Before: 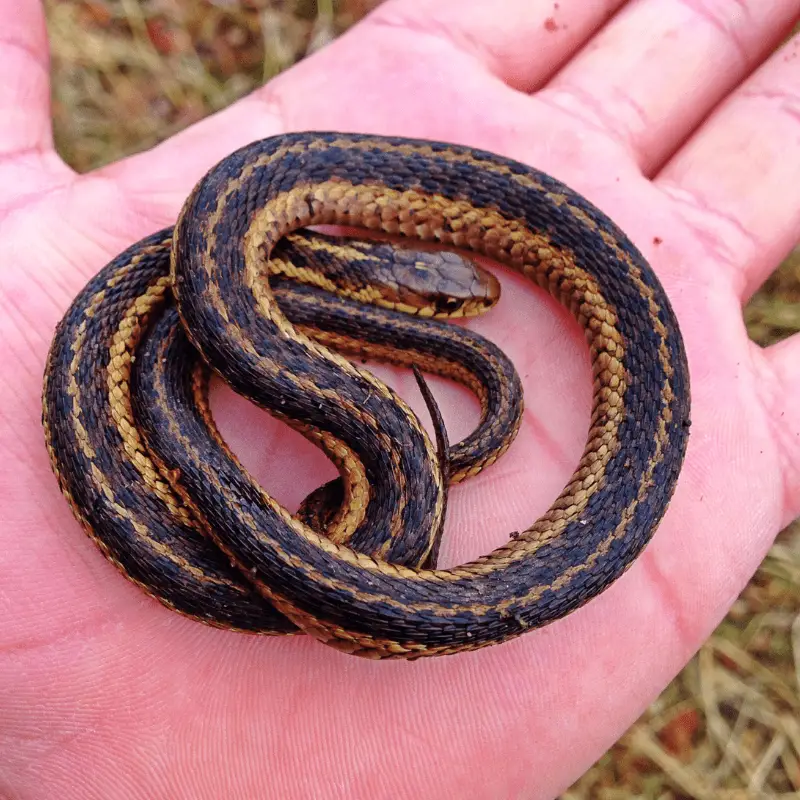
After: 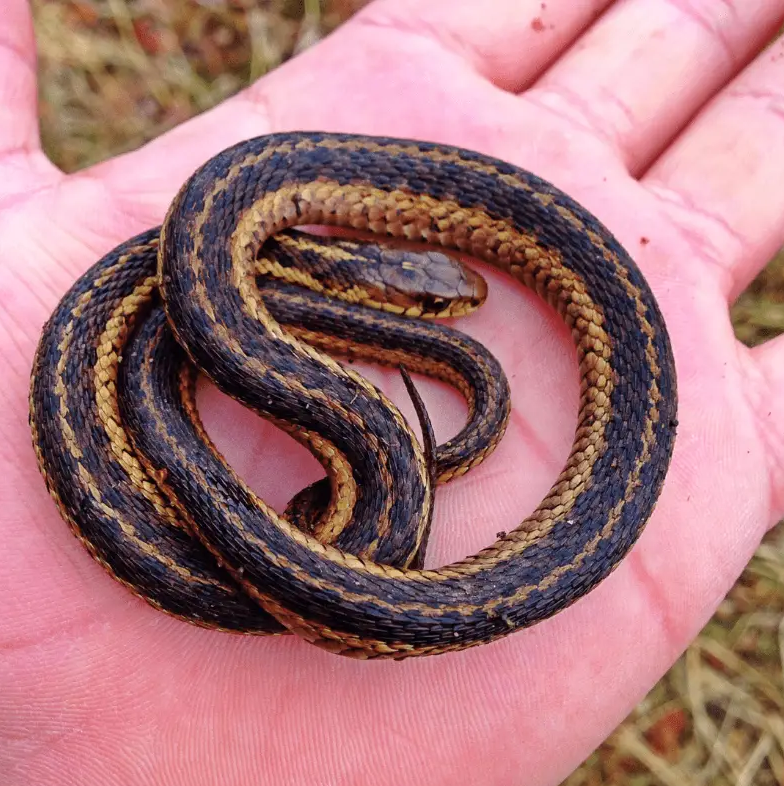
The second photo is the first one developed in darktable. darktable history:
crop: left 1.701%, right 0.27%, bottom 1.649%
